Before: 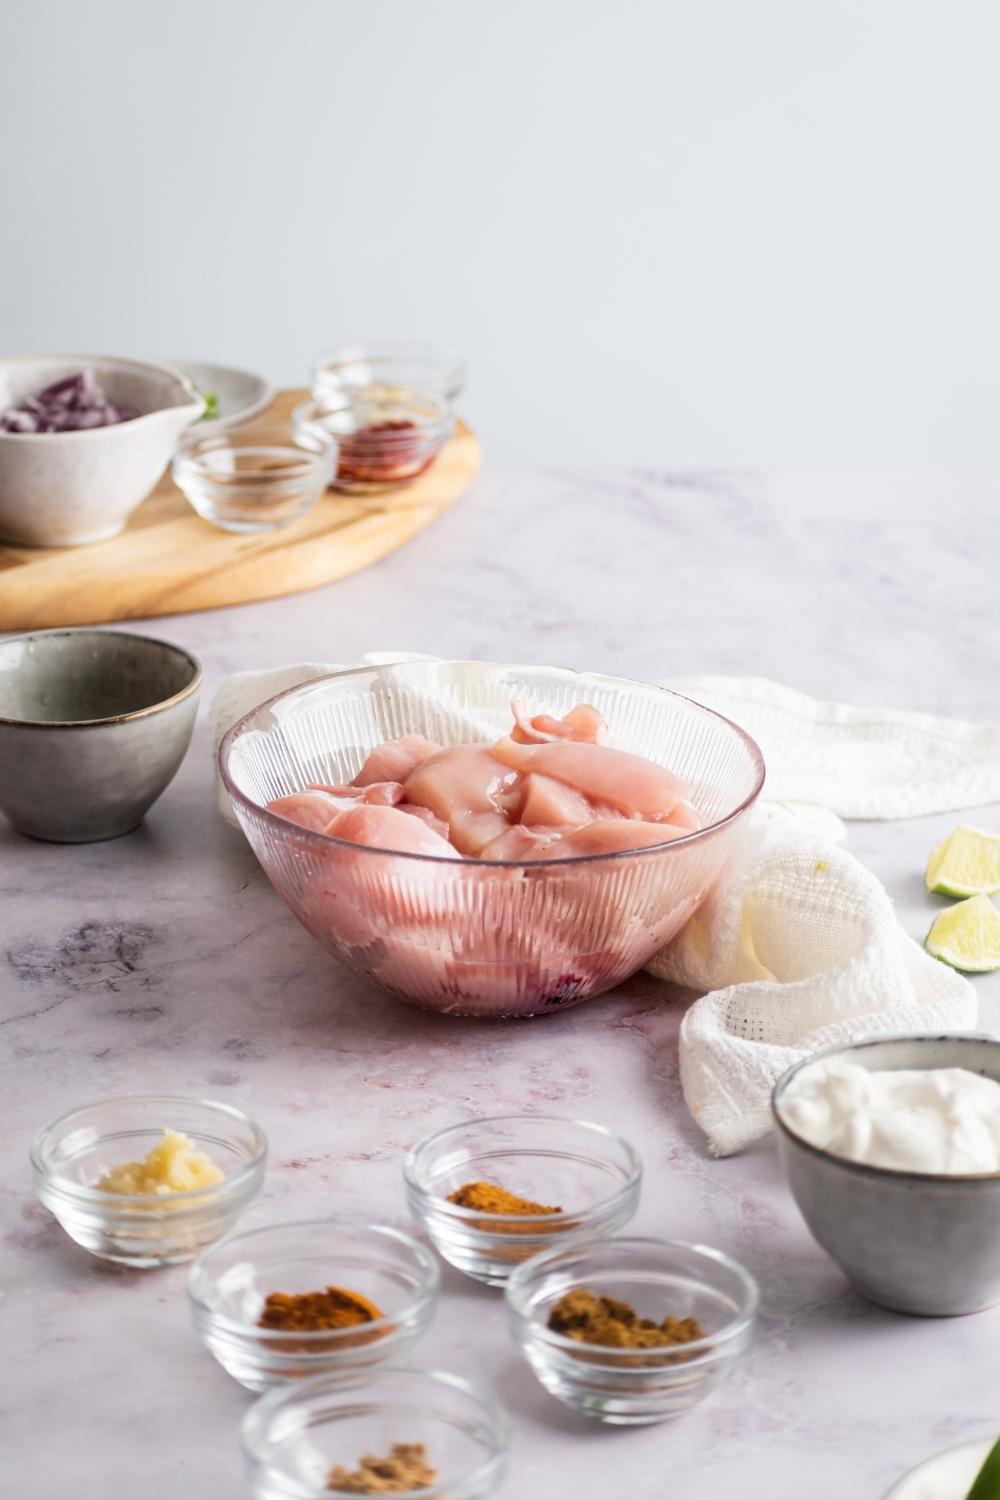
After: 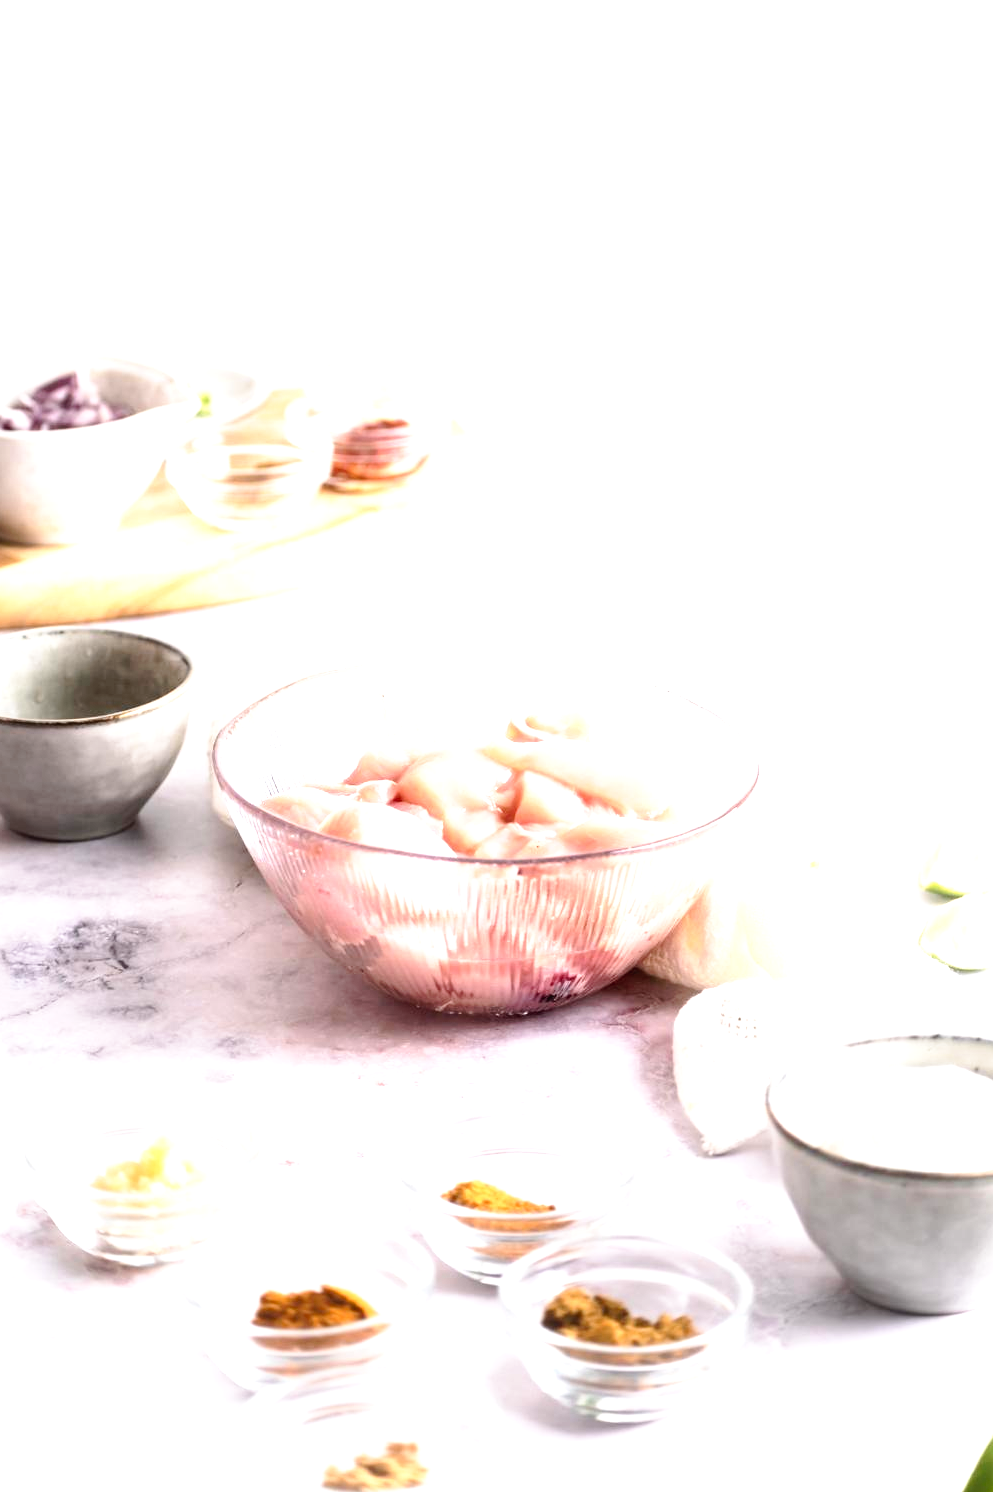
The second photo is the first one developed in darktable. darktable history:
tone equalizer: -8 EV -0.417 EV, -7 EV -0.389 EV, -6 EV -0.333 EV, -5 EV -0.222 EV, -3 EV 0.222 EV, -2 EV 0.333 EV, -1 EV 0.389 EV, +0 EV 0.417 EV, edges refinement/feathering 500, mask exposure compensation -1.57 EV, preserve details no
exposure: black level correction 0, exposure 1 EV, compensate exposure bias true, compensate highlight preservation false
crop and rotate: left 0.614%, top 0.179%, bottom 0.309%
tone curve: curves: ch0 [(0, 0) (0.003, 0.022) (0.011, 0.025) (0.025, 0.032) (0.044, 0.055) (0.069, 0.089) (0.1, 0.133) (0.136, 0.18) (0.177, 0.231) (0.224, 0.291) (0.277, 0.35) (0.335, 0.42) (0.399, 0.496) (0.468, 0.561) (0.543, 0.632) (0.623, 0.706) (0.709, 0.783) (0.801, 0.865) (0.898, 0.947) (1, 1)], preserve colors none
